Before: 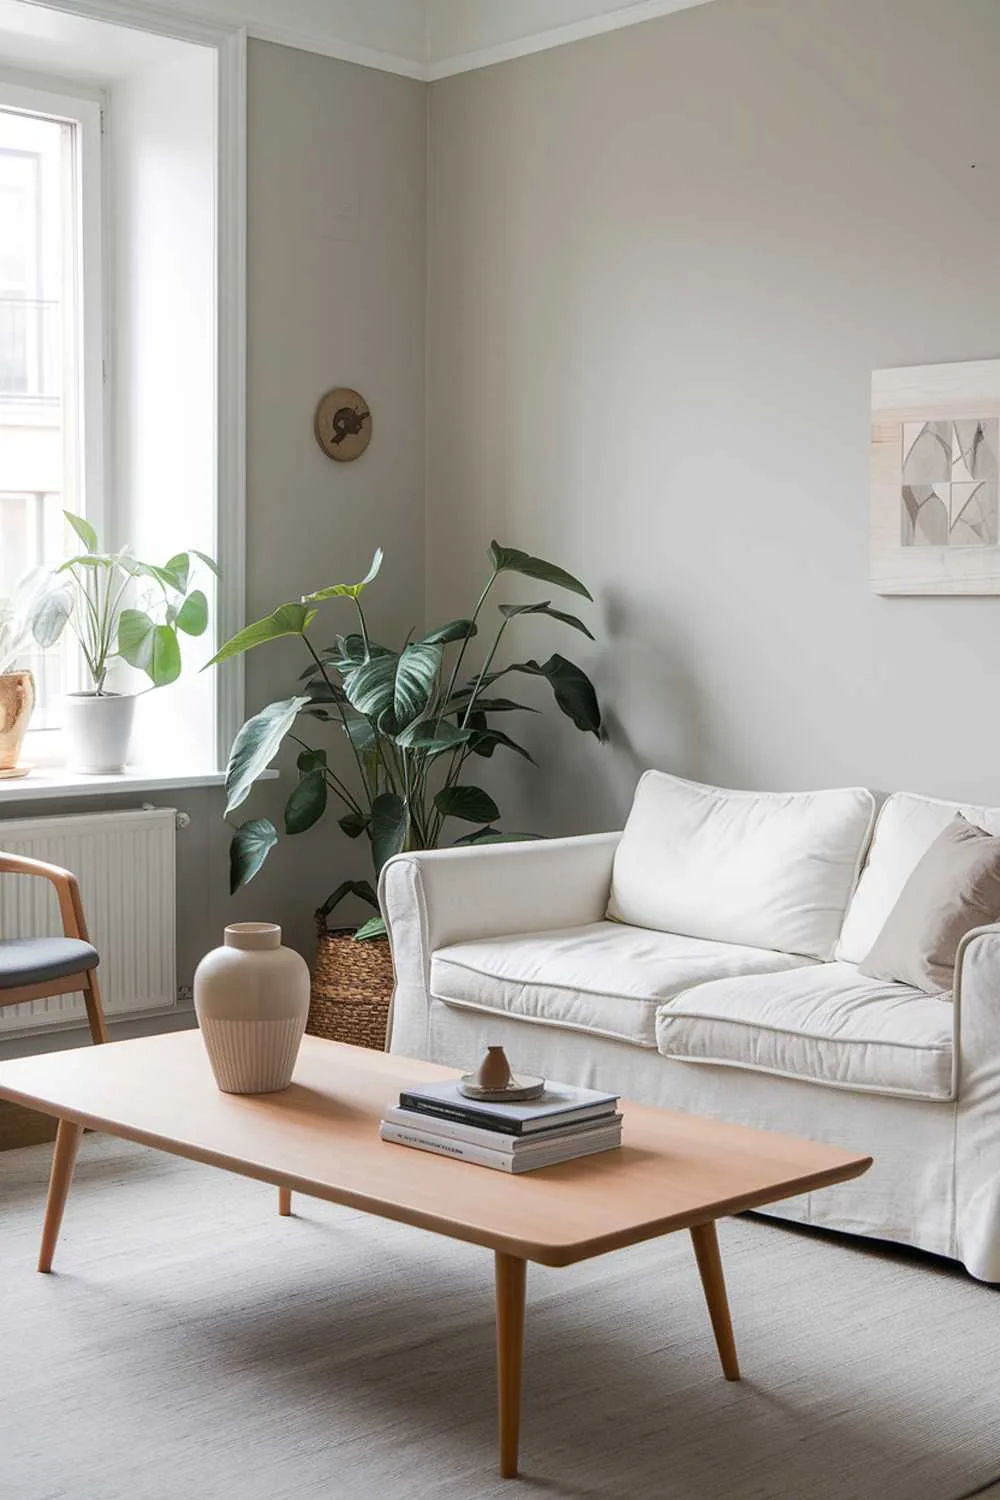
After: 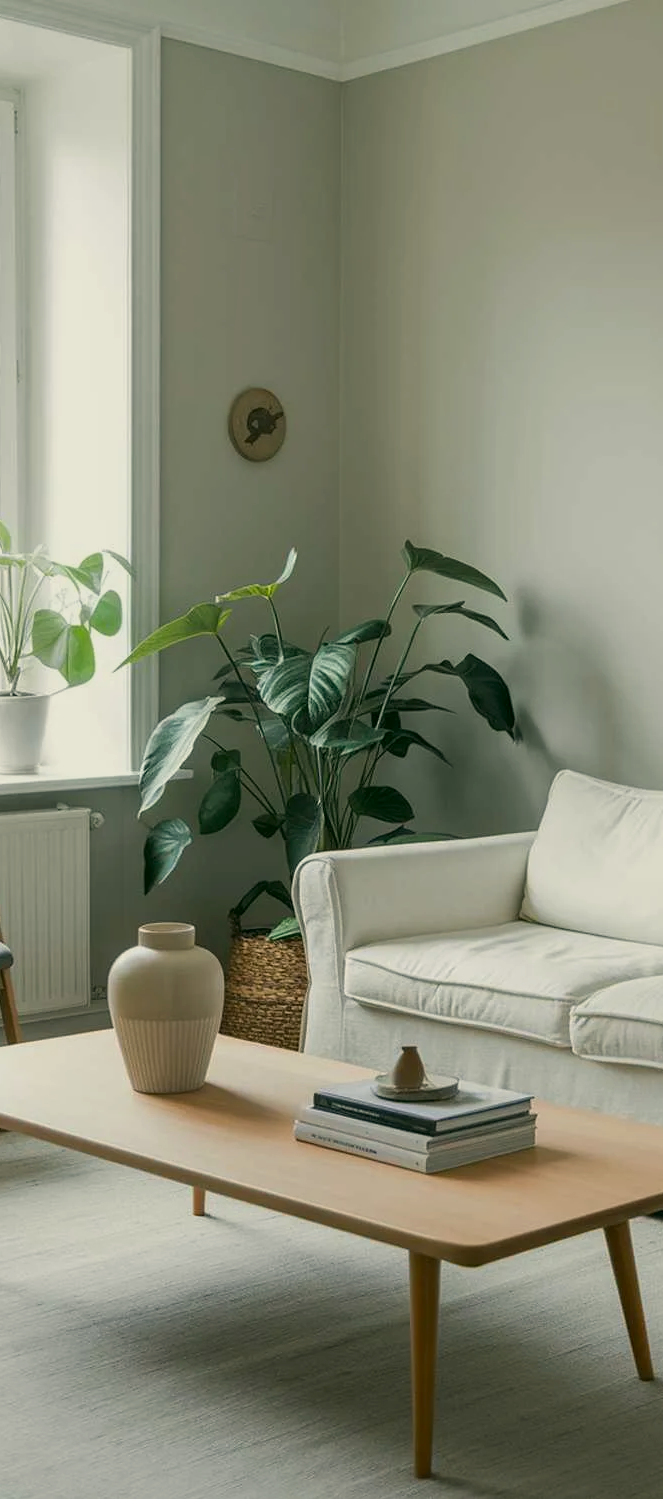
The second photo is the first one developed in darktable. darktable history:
exposure: compensate exposure bias true, compensate highlight preservation false
shadows and highlights: radius 121.26, shadows 21.81, white point adjustment -9.66, highlights -14.14, soften with gaussian
color correction: highlights a* -0.534, highlights b* 9.36, shadows a* -9.28, shadows b* 1.58
contrast brightness saturation: saturation -0.059
crop and rotate: left 8.636%, right 25.034%
